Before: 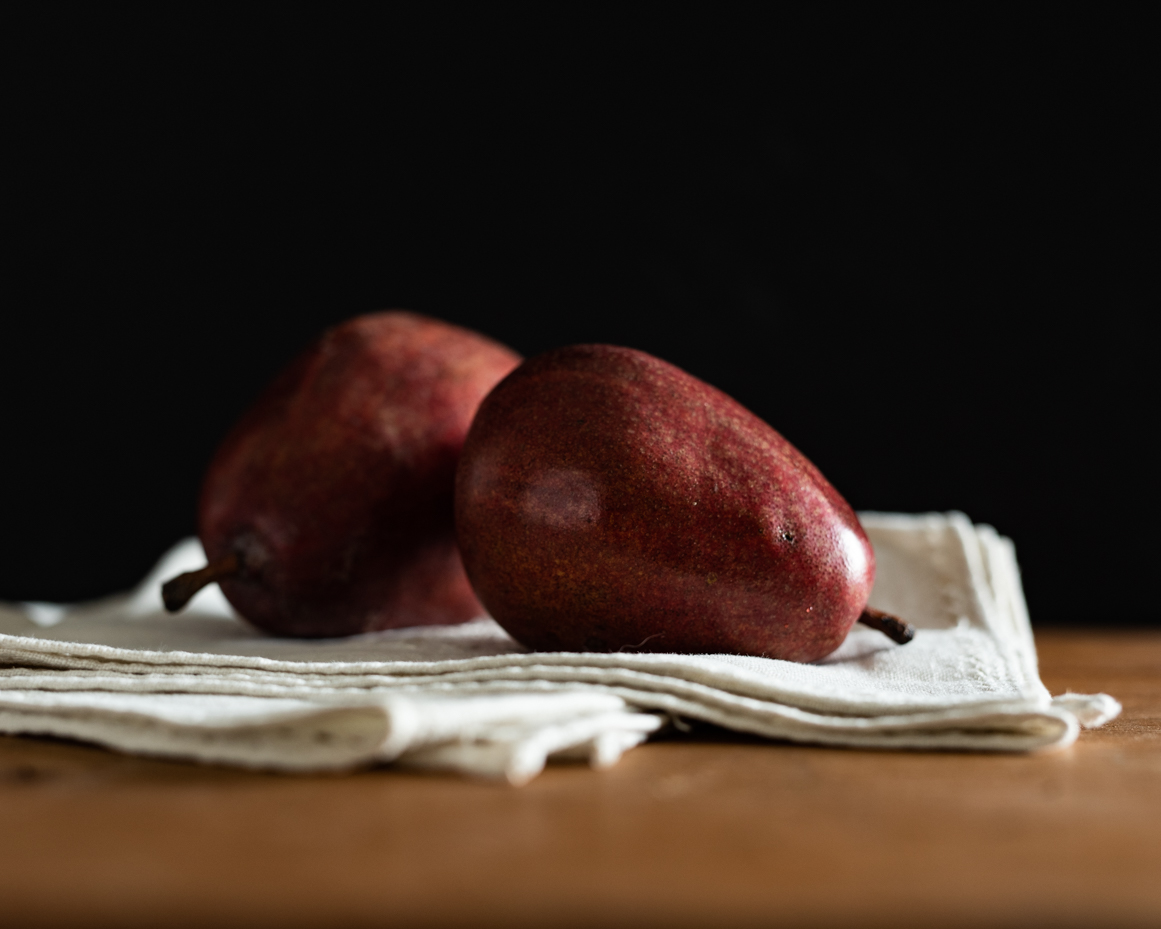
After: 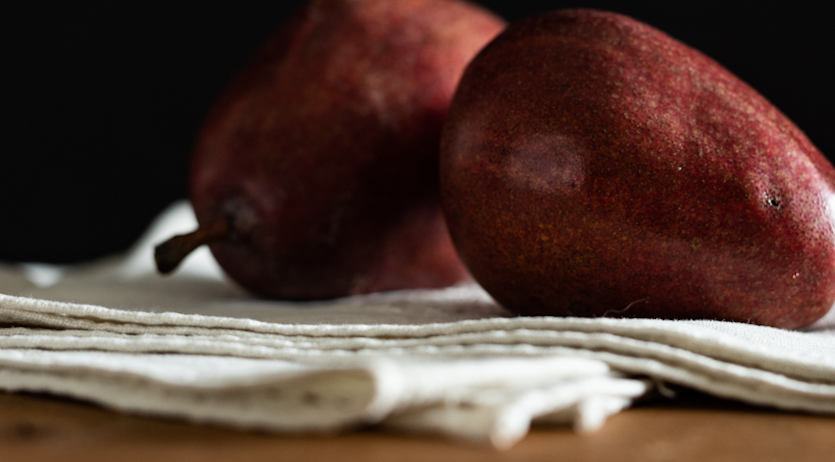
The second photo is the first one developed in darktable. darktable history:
crop: top 36.498%, right 27.964%, bottom 14.995%
rotate and perspective: lens shift (horizontal) -0.055, automatic cropping off
